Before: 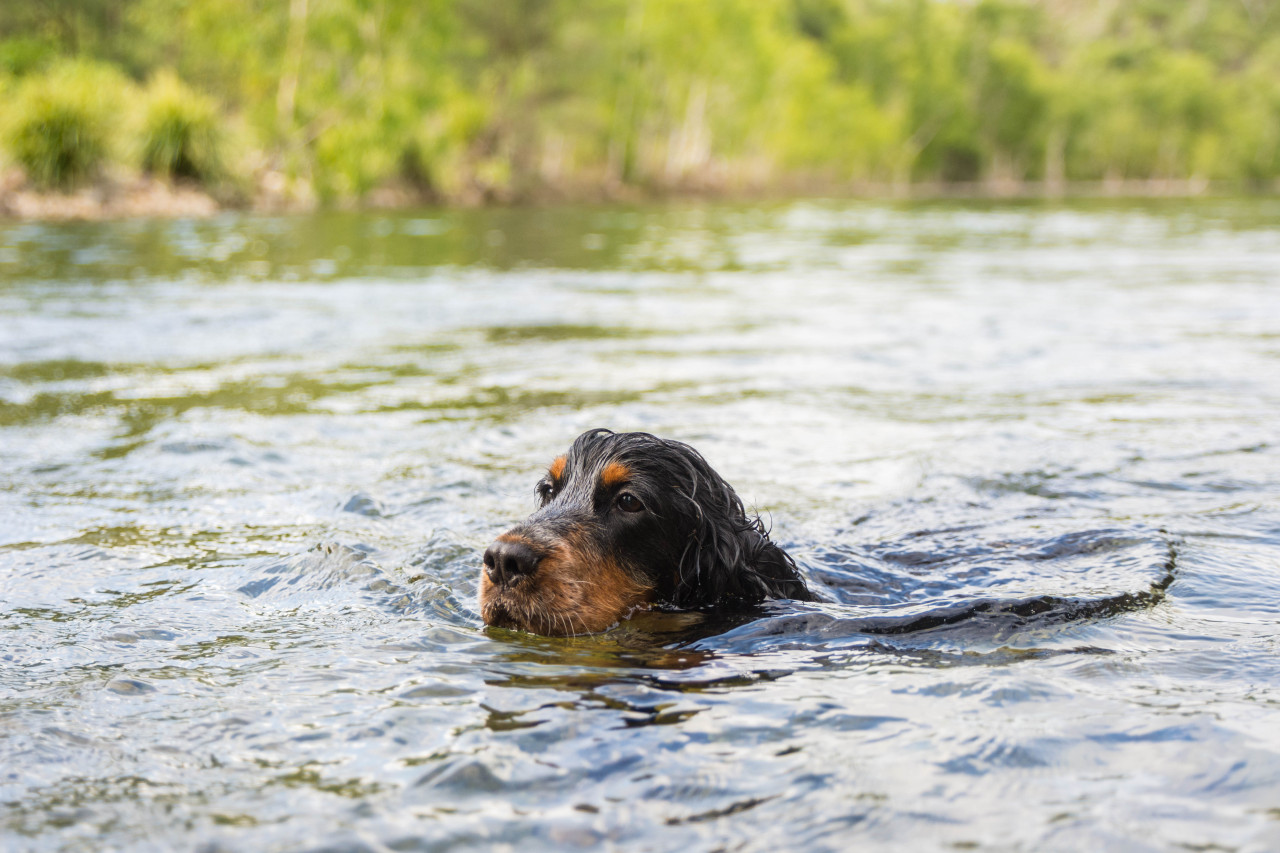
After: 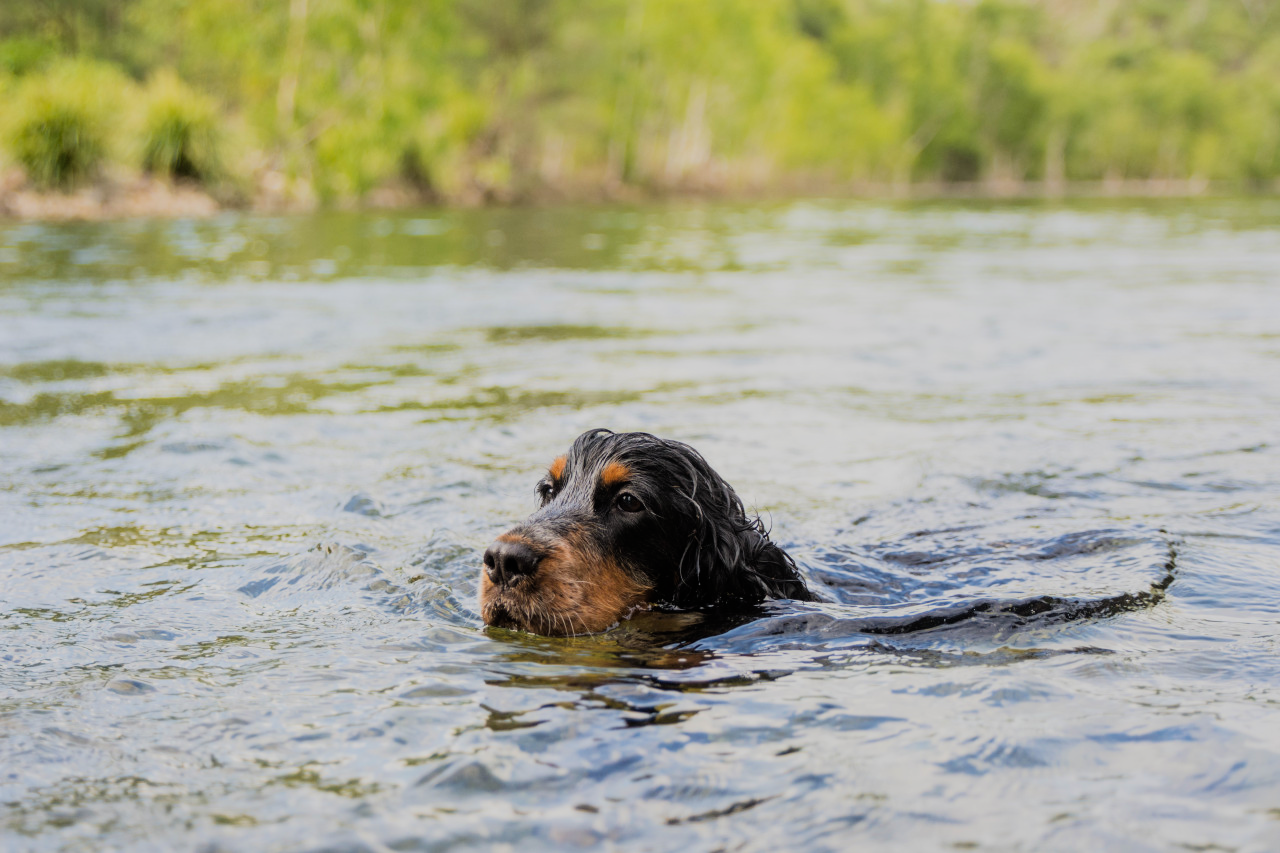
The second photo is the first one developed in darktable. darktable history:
filmic rgb: black relative exposure -7.65 EV, white relative exposure 4.56 EV, hardness 3.61, color science v6 (2022)
levels: levels [0, 0.499, 1]
